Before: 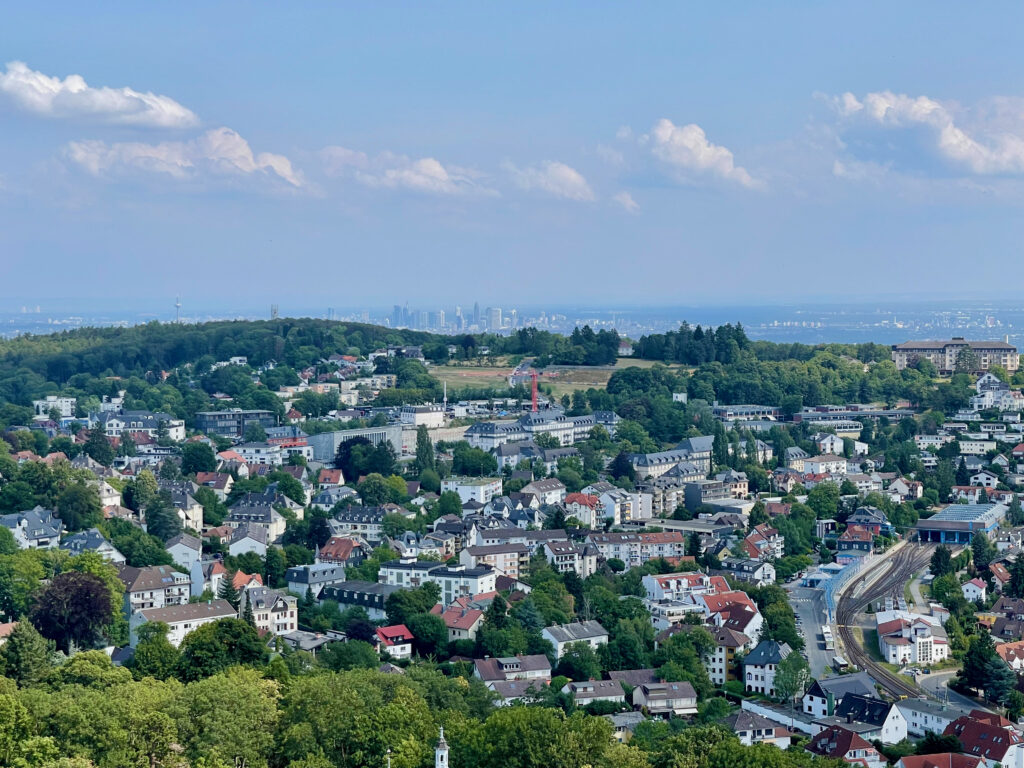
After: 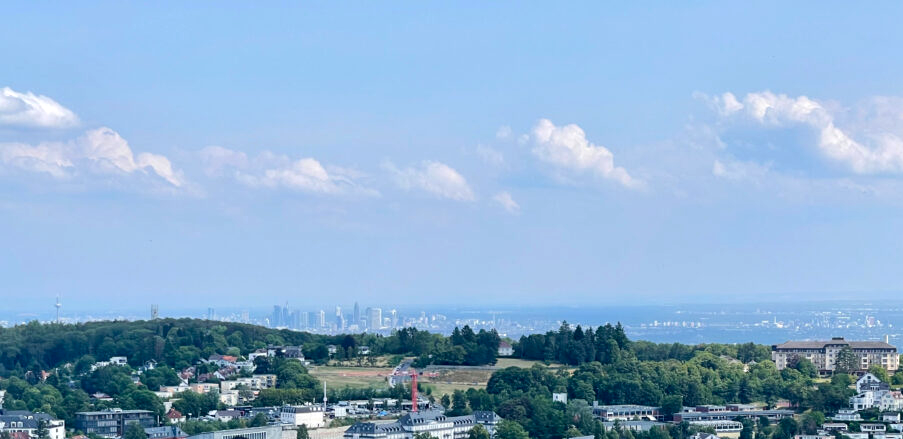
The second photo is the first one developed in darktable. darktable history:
tone equalizer: -8 EV -0.417 EV, -7 EV -0.389 EV, -6 EV -0.333 EV, -5 EV -0.222 EV, -3 EV 0.222 EV, -2 EV 0.333 EV, -1 EV 0.389 EV, +0 EV 0.417 EV, edges refinement/feathering 500, mask exposure compensation -1.57 EV, preserve details no
color balance: output saturation 98.5%
crop and rotate: left 11.812%, bottom 42.776%
